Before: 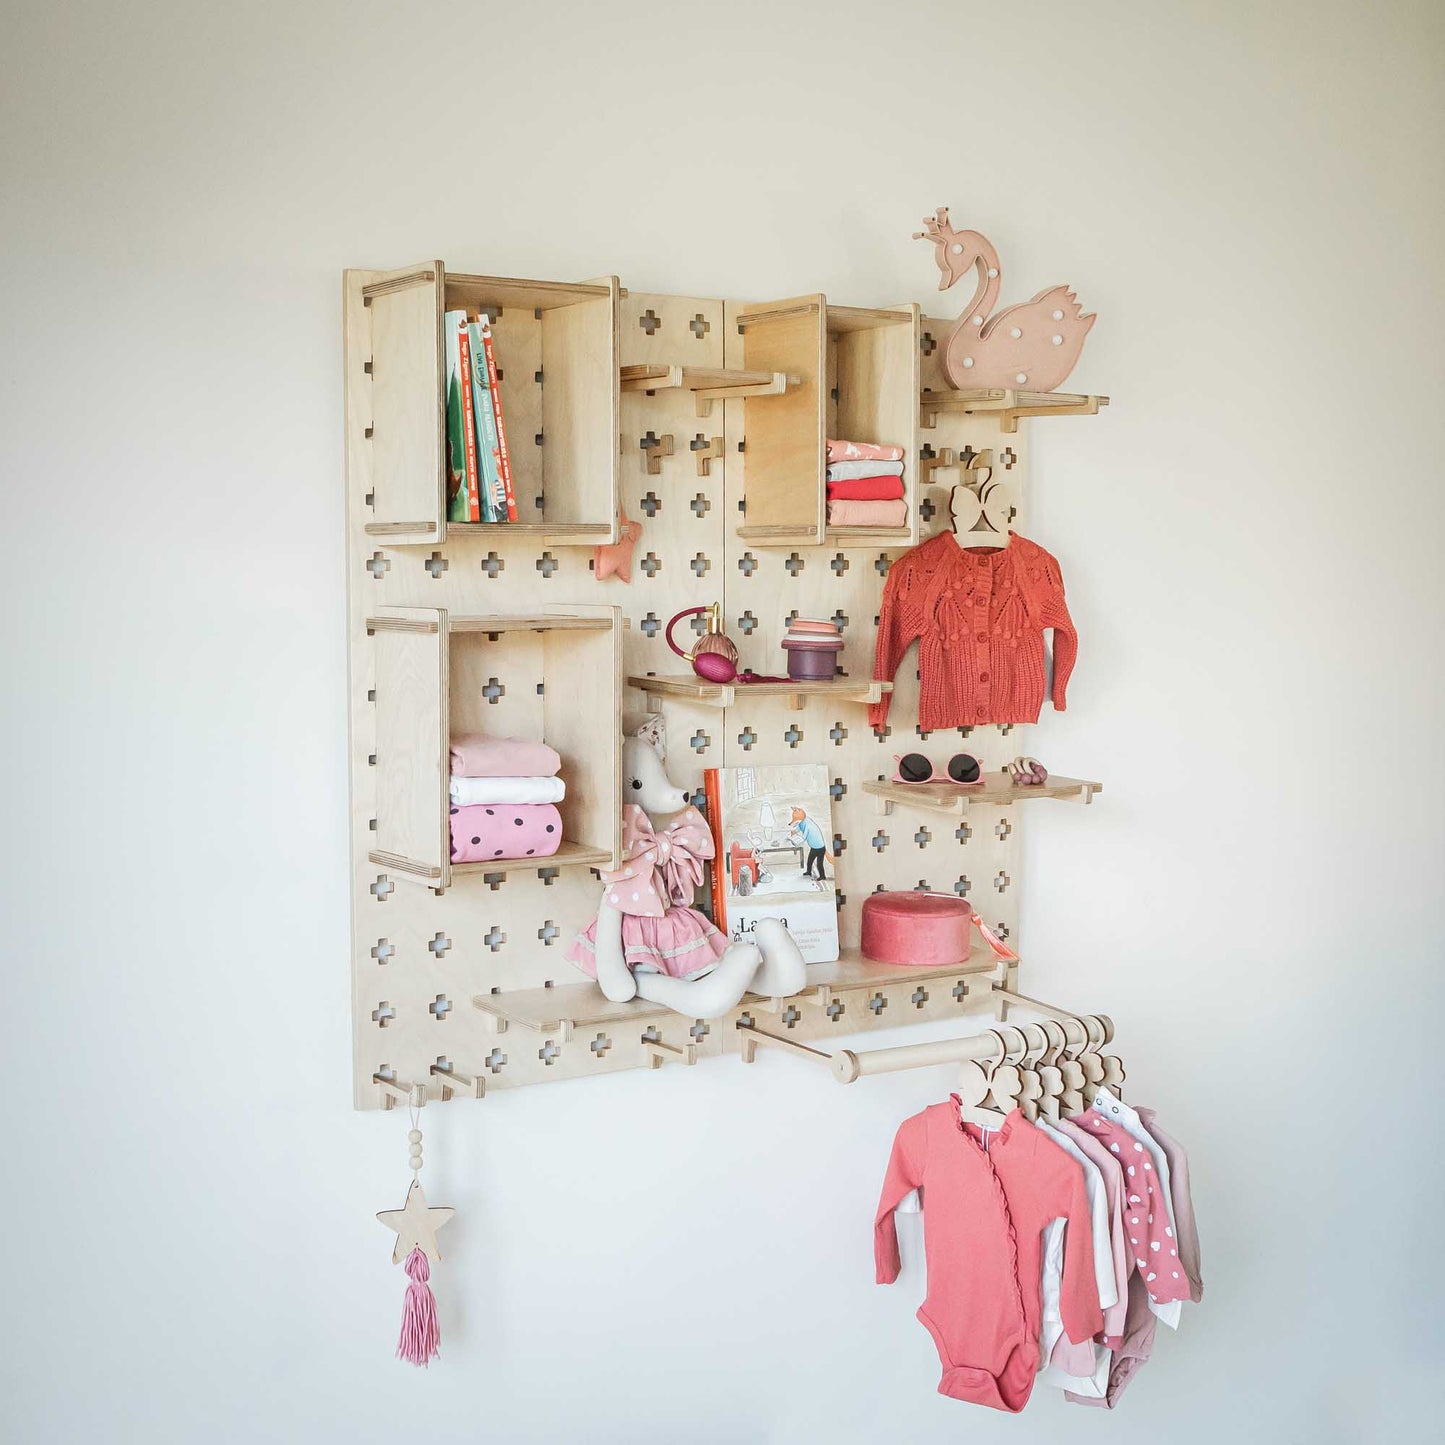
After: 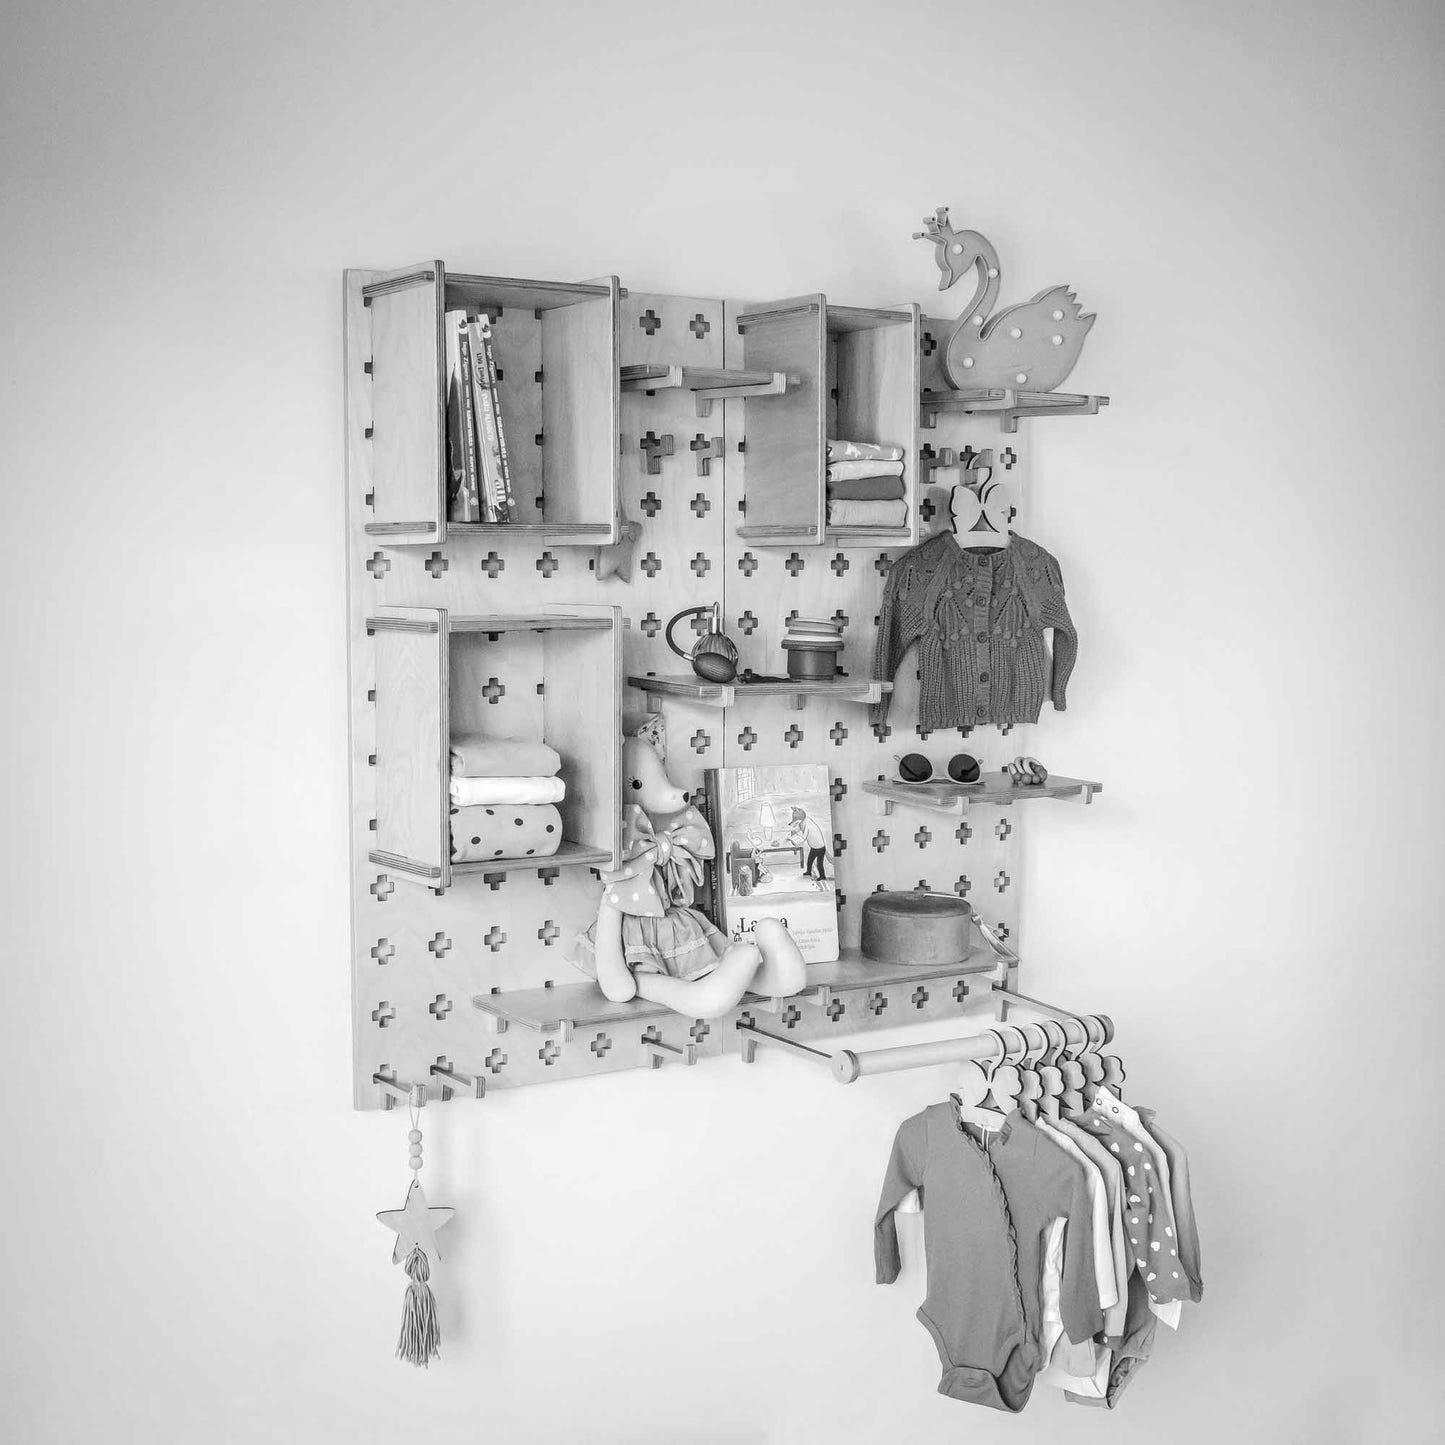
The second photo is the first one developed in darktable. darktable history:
local contrast: detail 130%
color calibration: output gray [0.18, 0.41, 0.41, 0], gray › normalize channels true, x 0.37, y 0.382, temperature 4313.76 K, gamut compression 0.028
